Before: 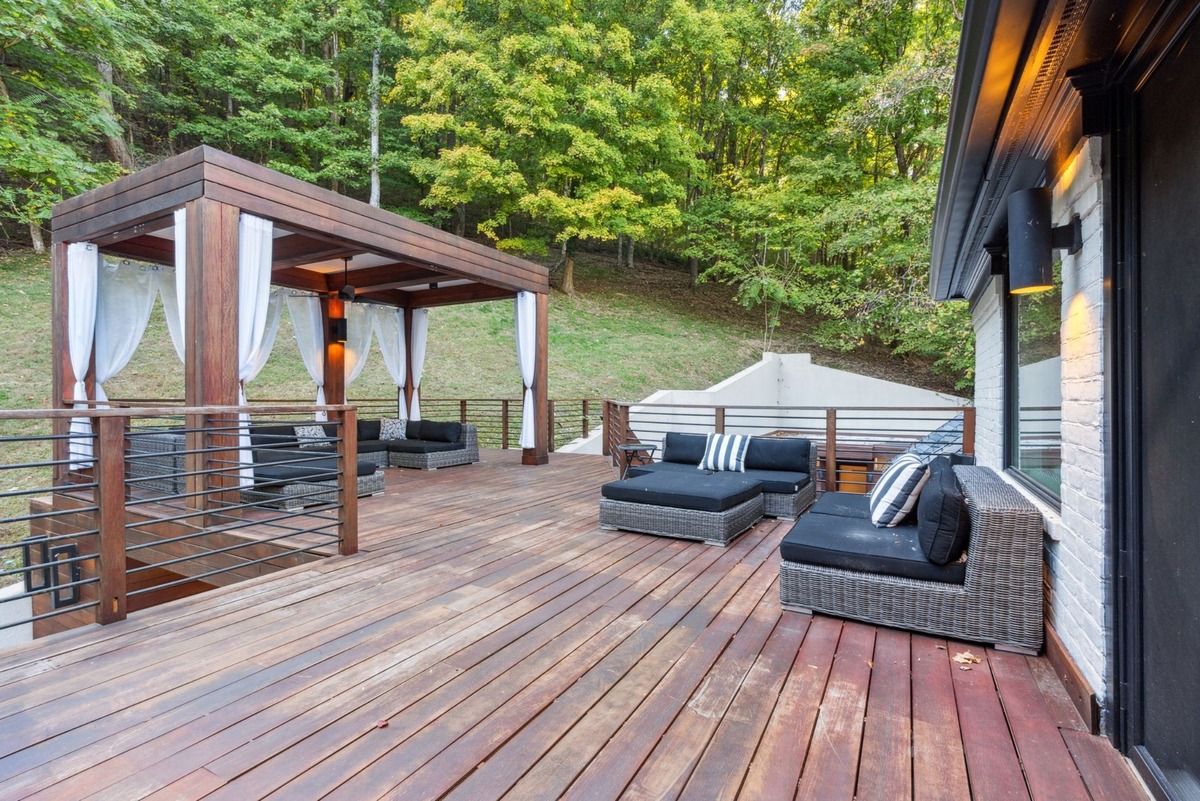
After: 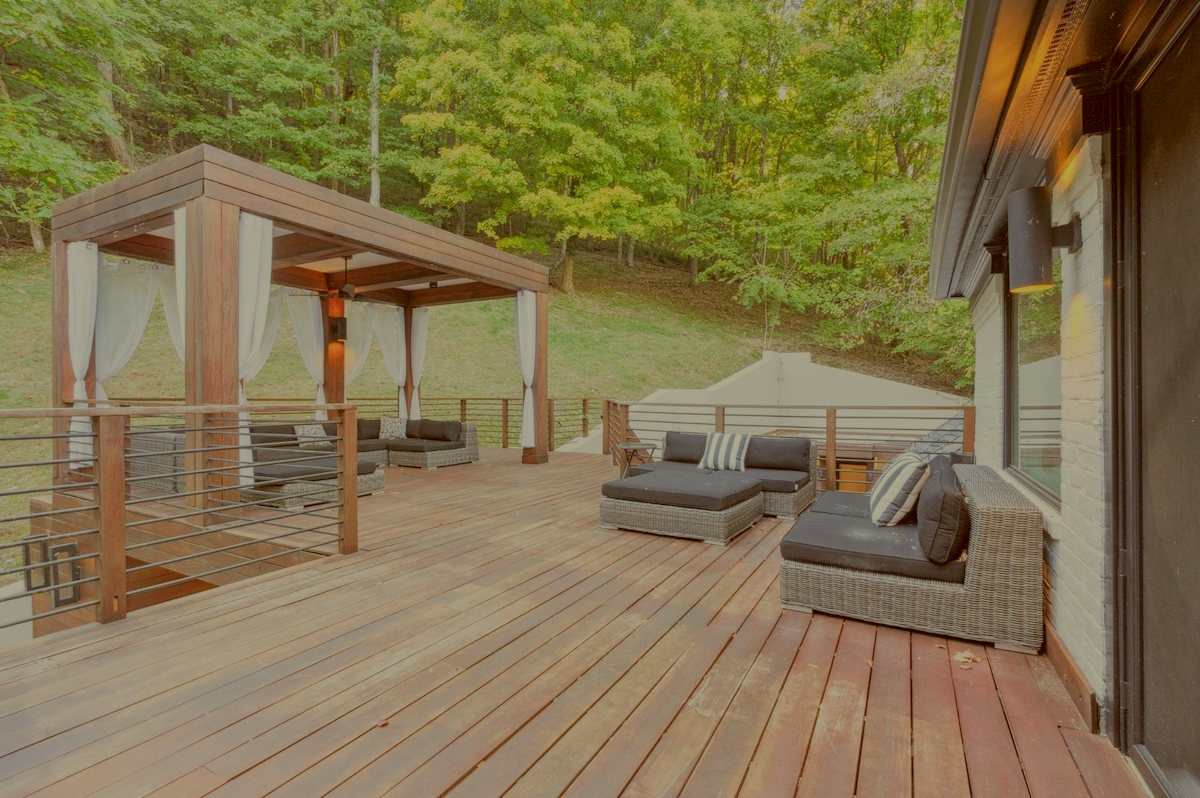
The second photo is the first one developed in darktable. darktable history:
crop: top 0.15%, bottom 0.162%
color correction: highlights a* -6.19, highlights b* 9.47, shadows a* 10, shadows b* 23.44
filmic rgb: black relative exposure -15.99 EV, white relative exposure 7.94 EV, hardness 4.13, latitude 49.17%, contrast 0.517
